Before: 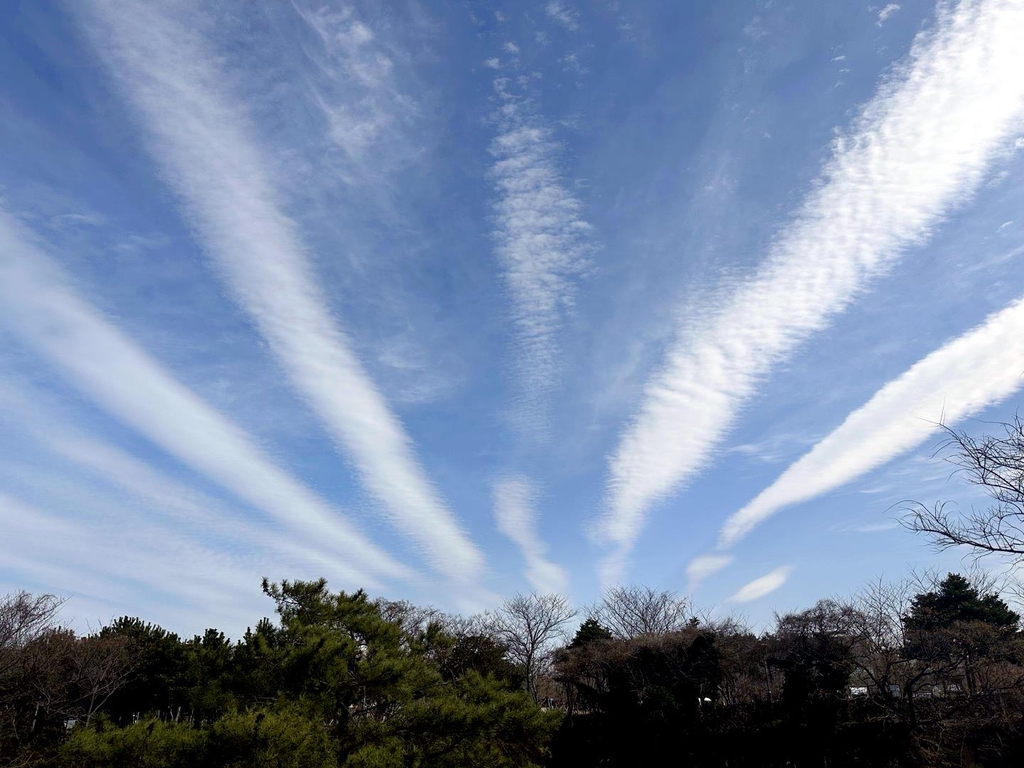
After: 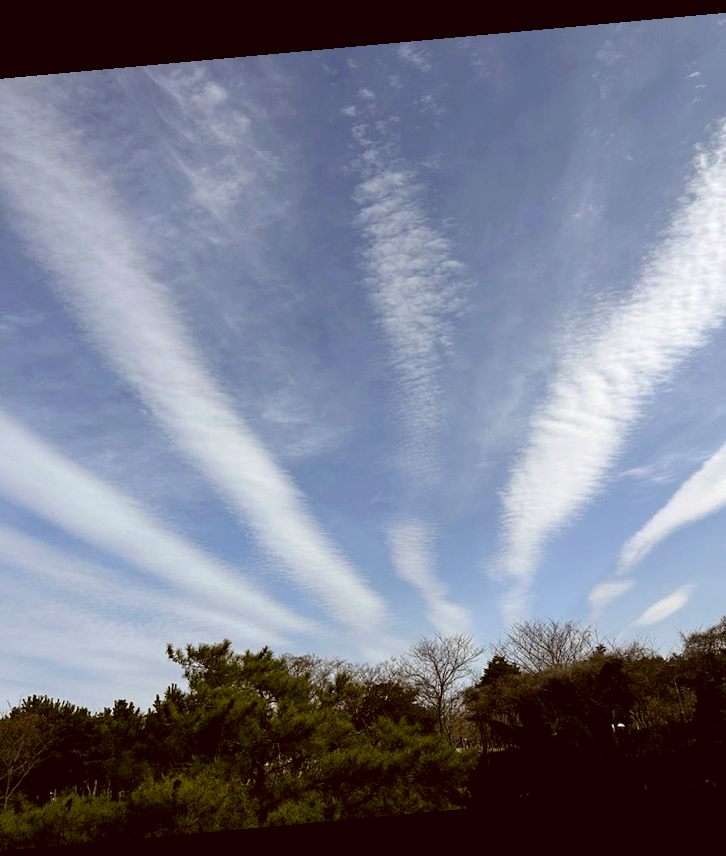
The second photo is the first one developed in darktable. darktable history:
color correction: highlights a* -0.482, highlights b* 0.161, shadows a* 4.66, shadows b* 20.72
crop and rotate: left 13.537%, right 19.796%
rotate and perspective: rotation -5.2°, automatic cropping off
